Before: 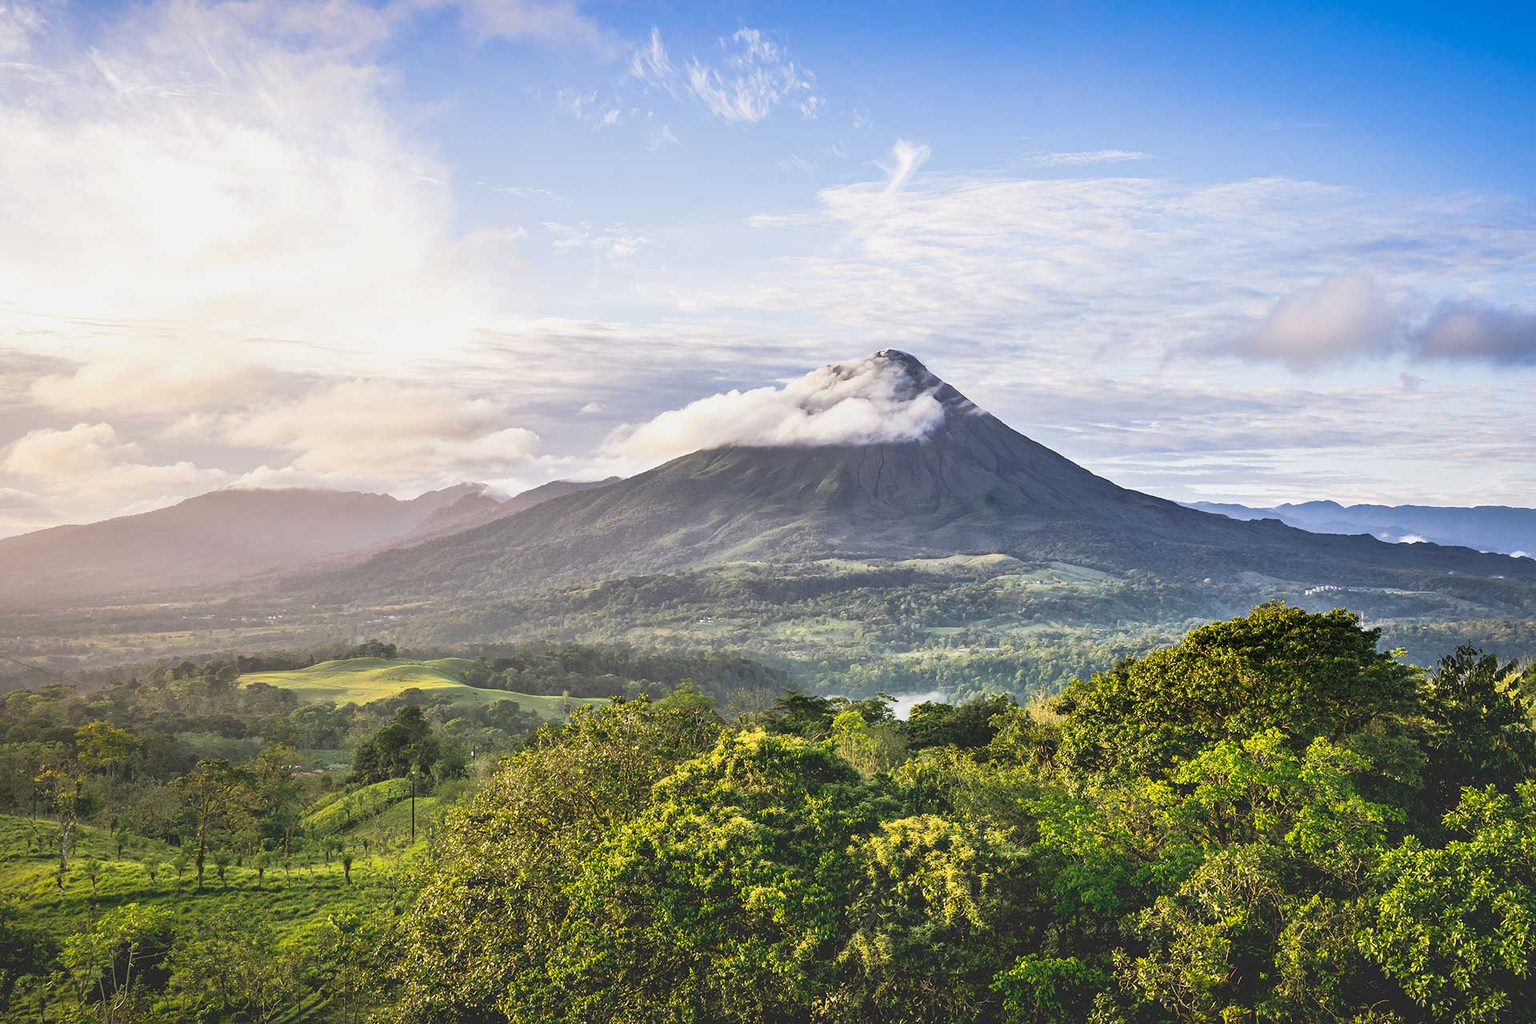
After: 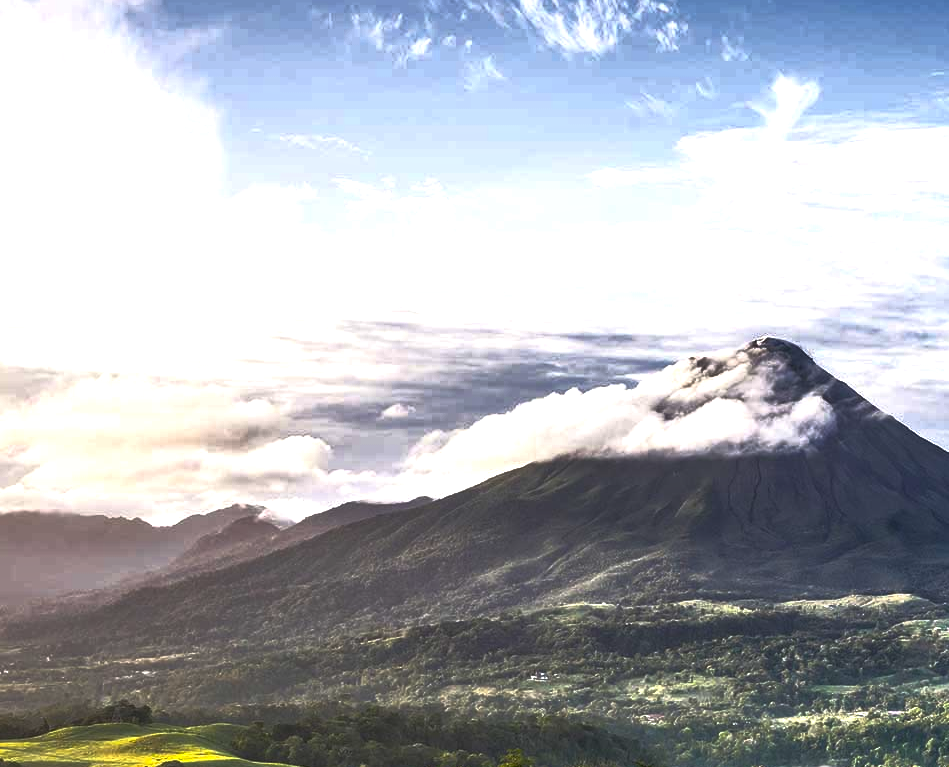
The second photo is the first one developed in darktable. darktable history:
color balance rgb: perceptual saturation grading › global saturation 30.046%, perceptual brilliance grading › global brilliance 20.179%, perceptual brilliance grading › shadows -39.584%, global vibrance 20%
crop: left 17.933%, top 7.765%, right 32.629%, bottom 32.245%
exposure: exposure -0.156 EV, compensate highlight preservation false
local contrast: on, module defaults
base curve: curves: ch0 [(0, 0) (0.564, 0.291) (0.802, 0.731) (1, 1)]
